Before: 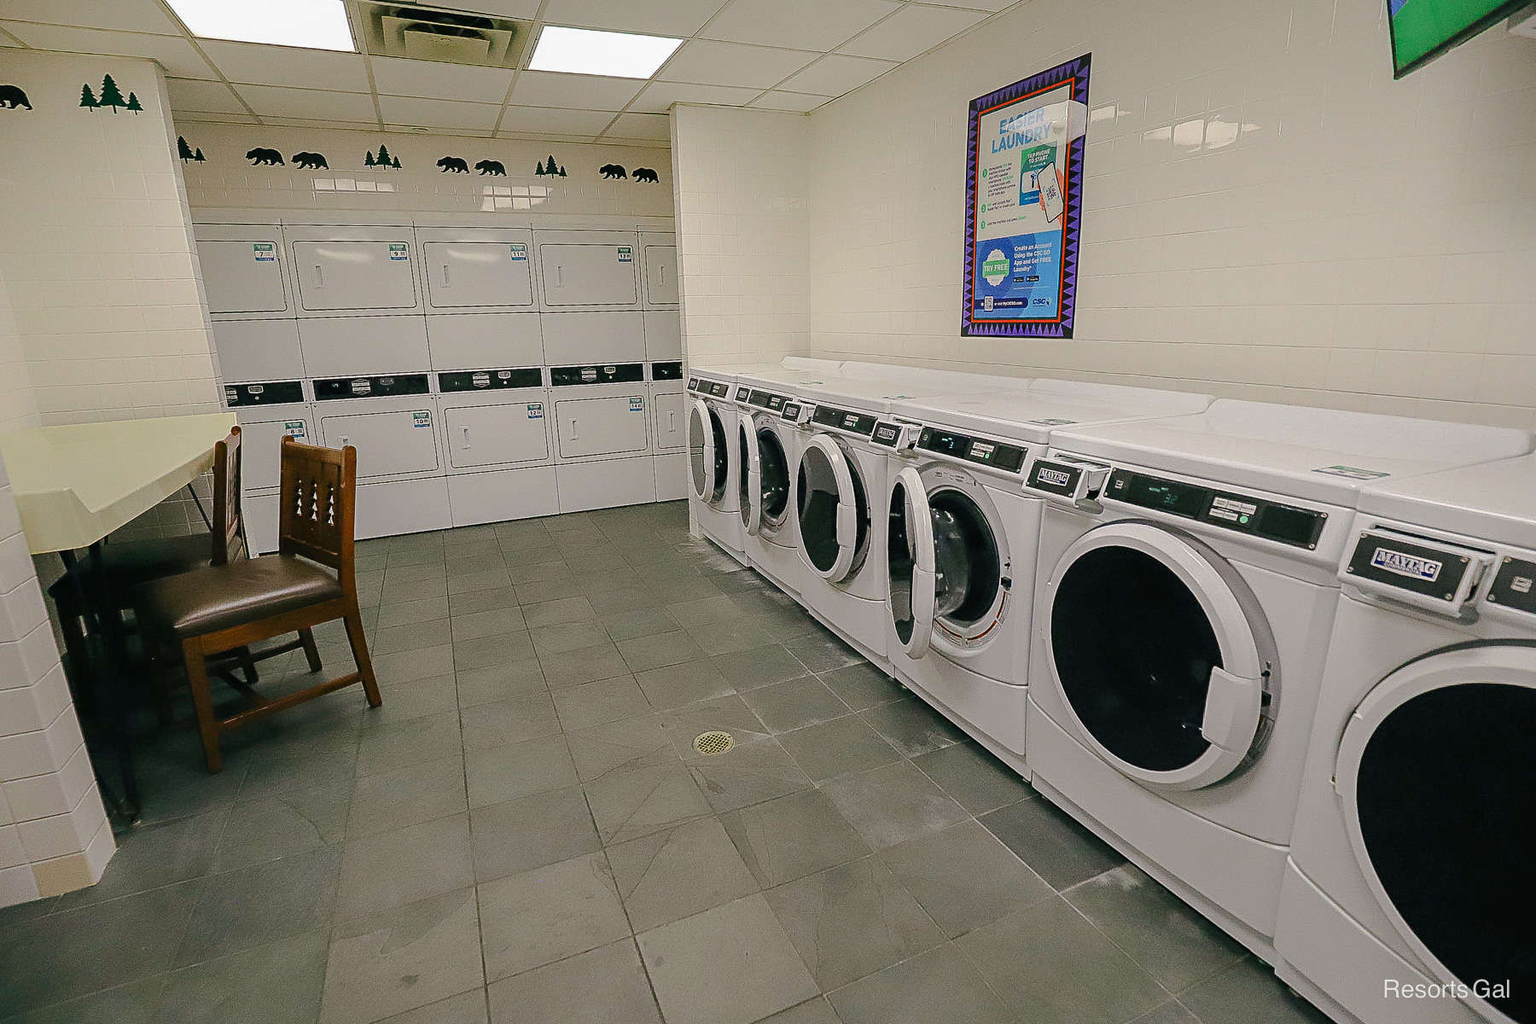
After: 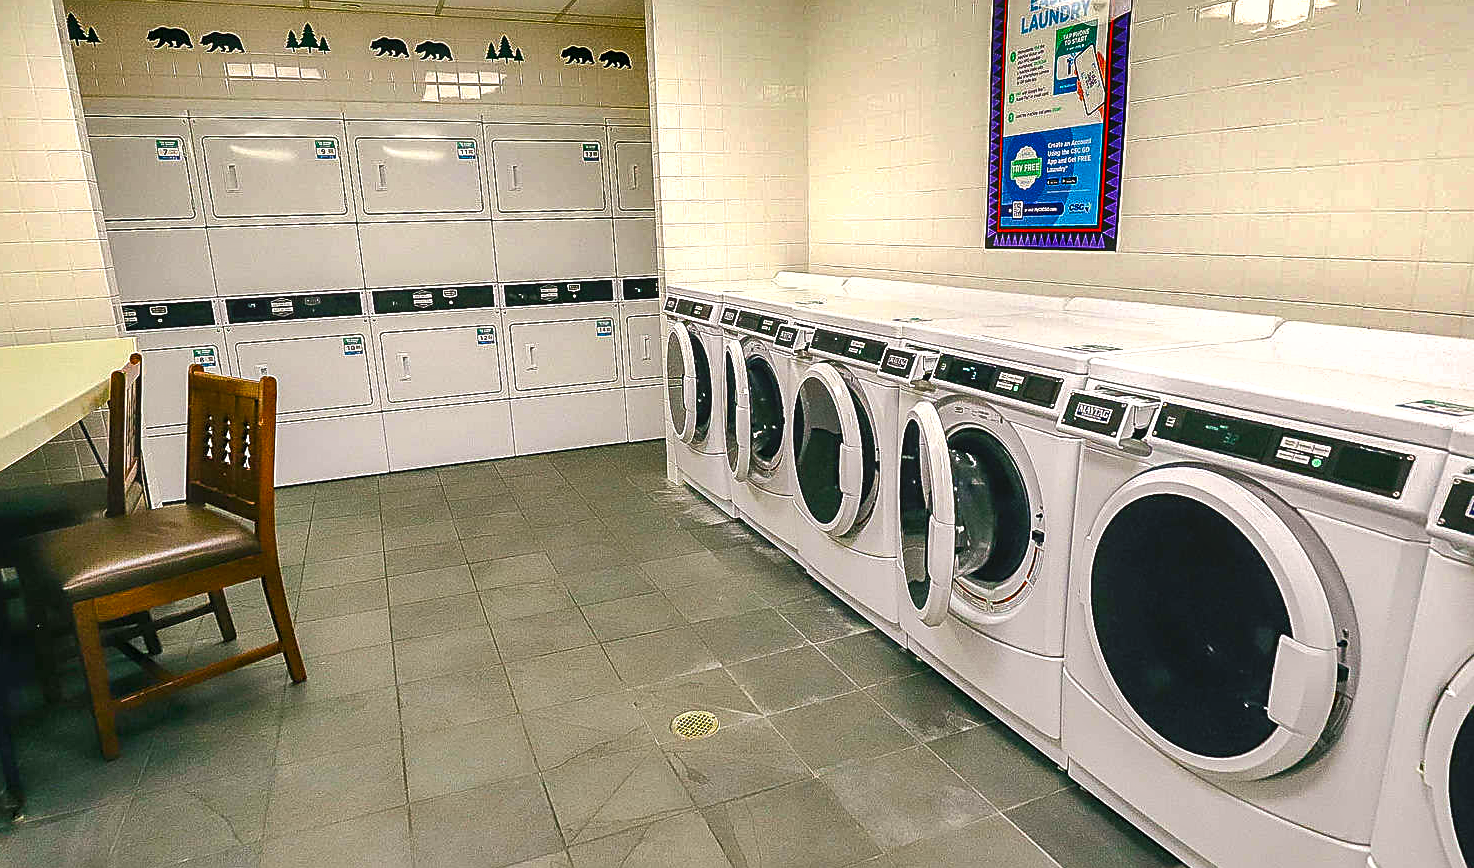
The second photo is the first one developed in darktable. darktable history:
crop: left 7.888%, top 12.216%, right 10.182%, bottom 15.4%
sharpen: on, module defaults
exposure: black level correction 0, exposure 0.701 EV, compensate highlight preservation false
color balance rgb: shadows lift › chroma 0.824%, shadows lift › hue 111.87°, highlights gain › luminance 17.322%, perceptual saturation grading › global saturation 33.729%, global vibrance 0.368%
shadows and highlights: radius 118.3, shadows 42.2, highlights -62.19, soften with gaussian
contrast equalizer: octaves 7, y [[0.5, 0.542, 0.583, 0.625, 0.667, 0.708], [0.5 ×6], [0.5 ×6], [0 ×6], [0 ×6]], mix -0.283
local contrast: on, module defaults
